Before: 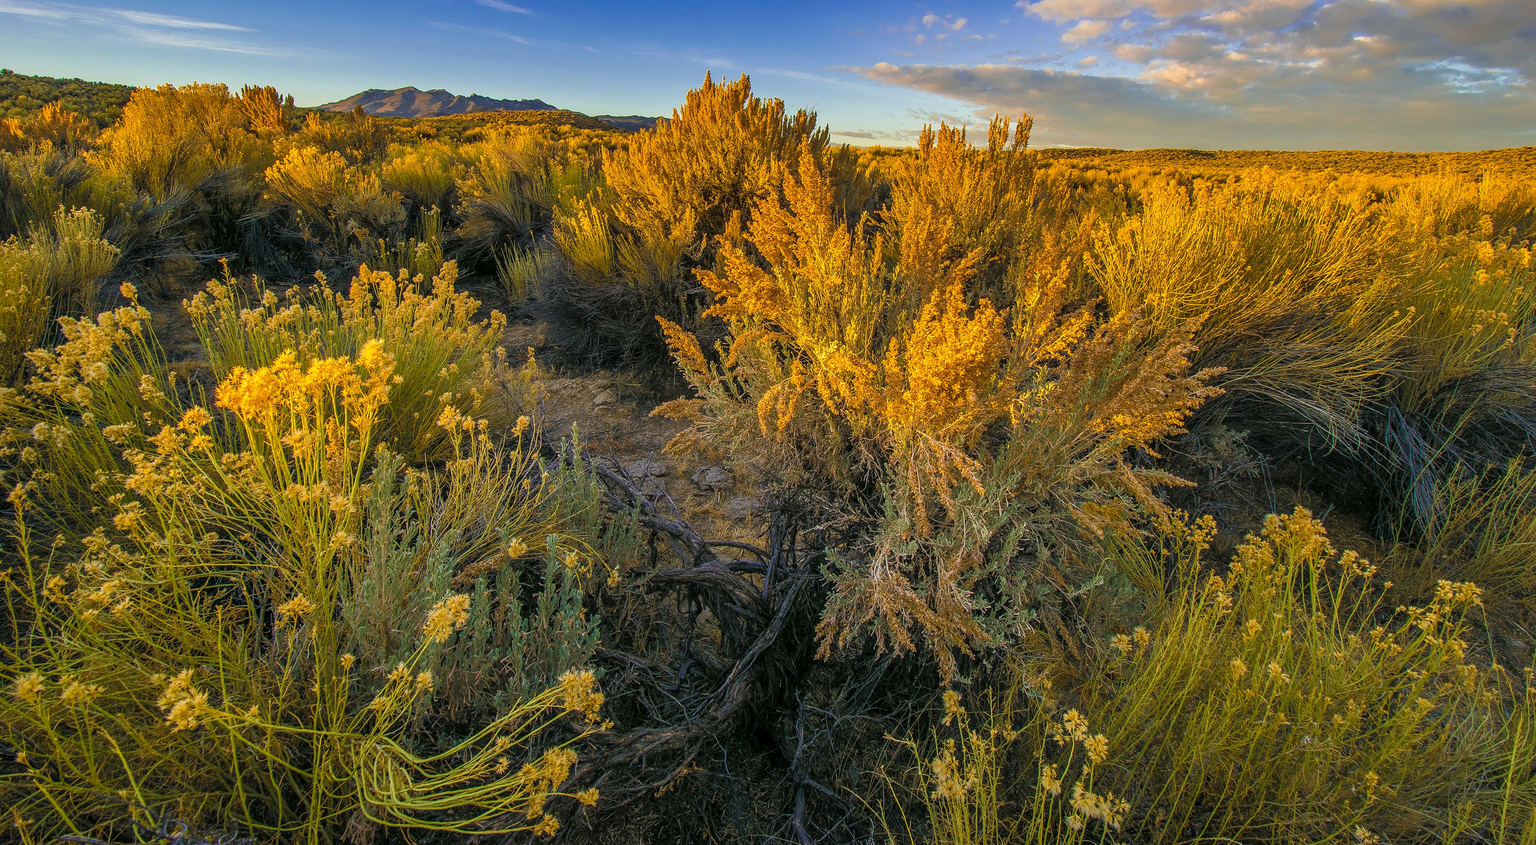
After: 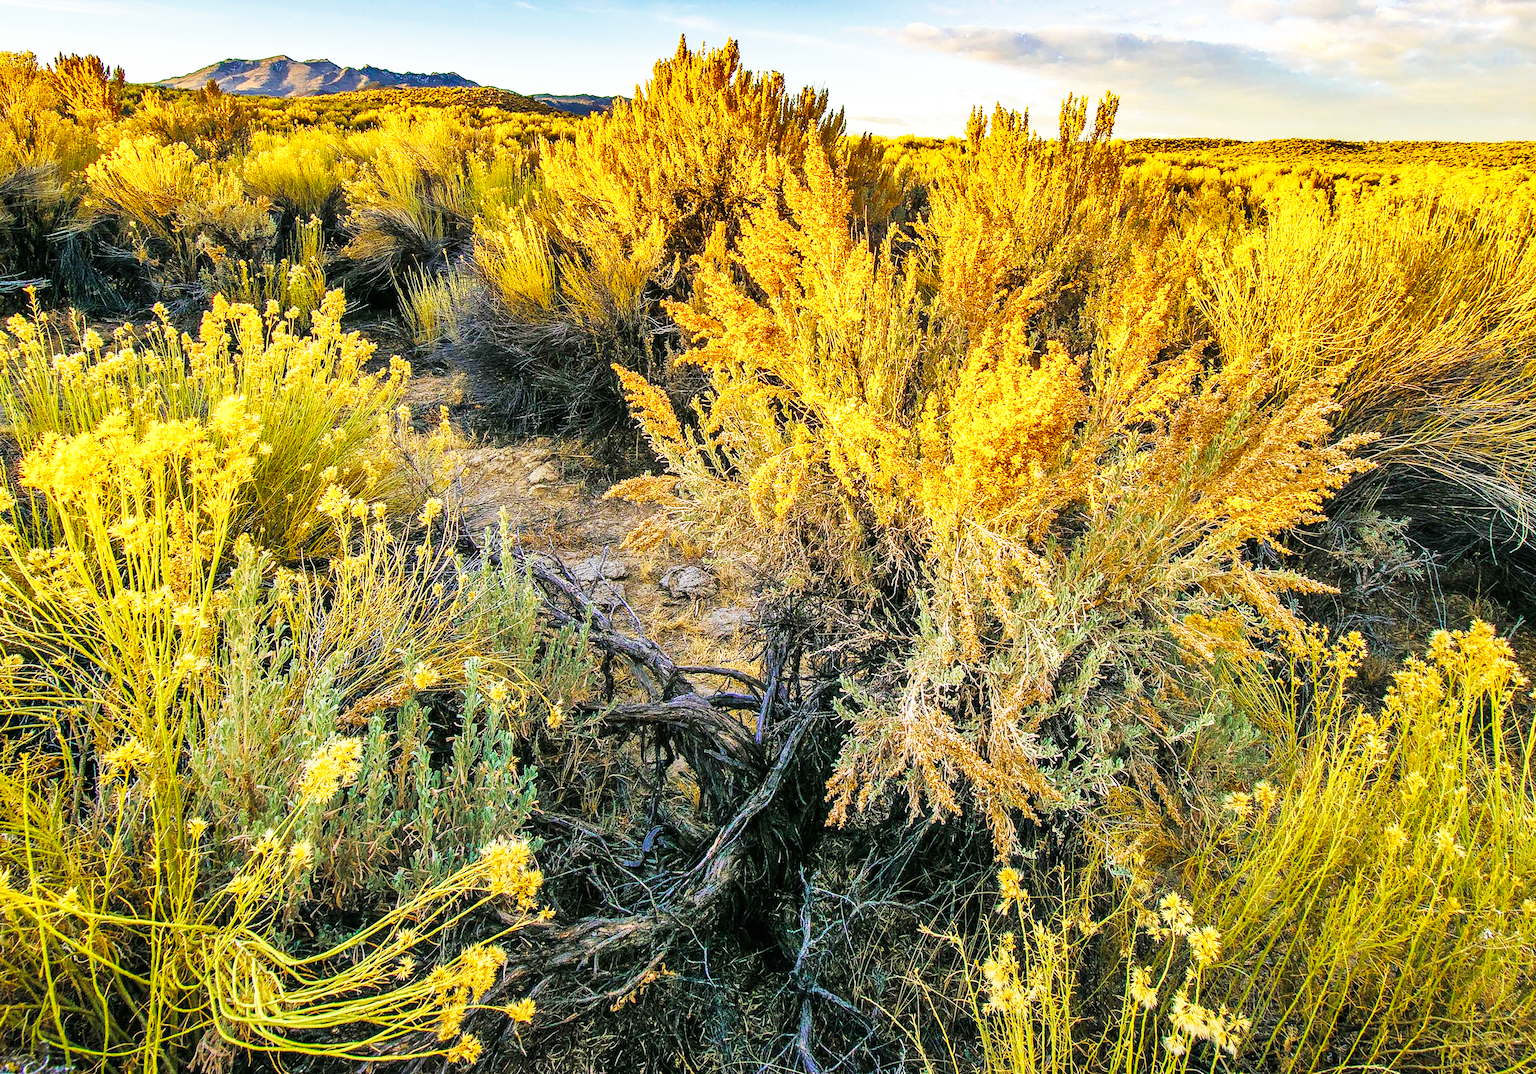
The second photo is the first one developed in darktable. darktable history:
exposure: exposure 0.6 EV, compensate highlight preservation false
shadows and highlights: soften with gaussian
base curve: curves: ch0 [(0, 0) (0.007, 0.004) (0.027, 0.03) (0.046, 0.07) (0.207, 0.54) (0.442, 0.872) (0.673, 0.972) (1, 1)], preserve colors none
crop and rotate: left 13.108%, top 5.421%, right 12.547%
